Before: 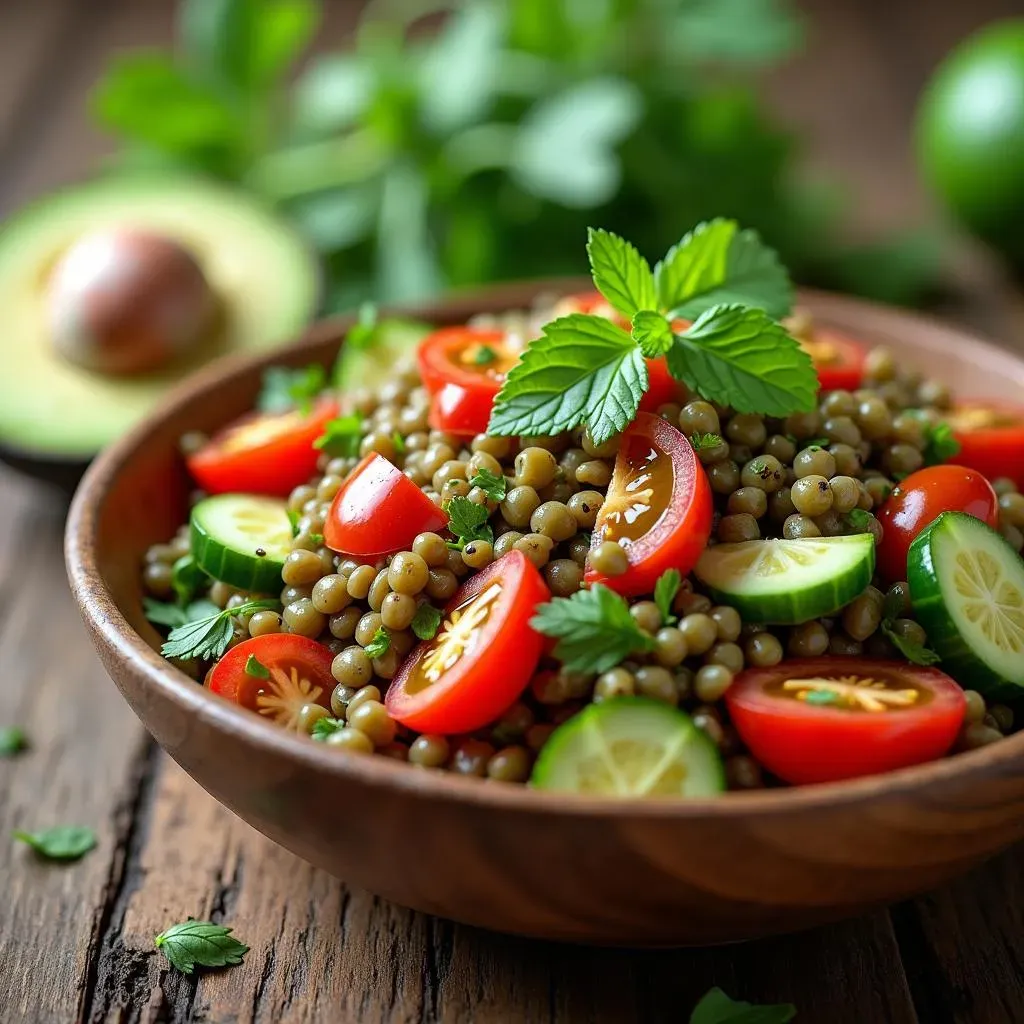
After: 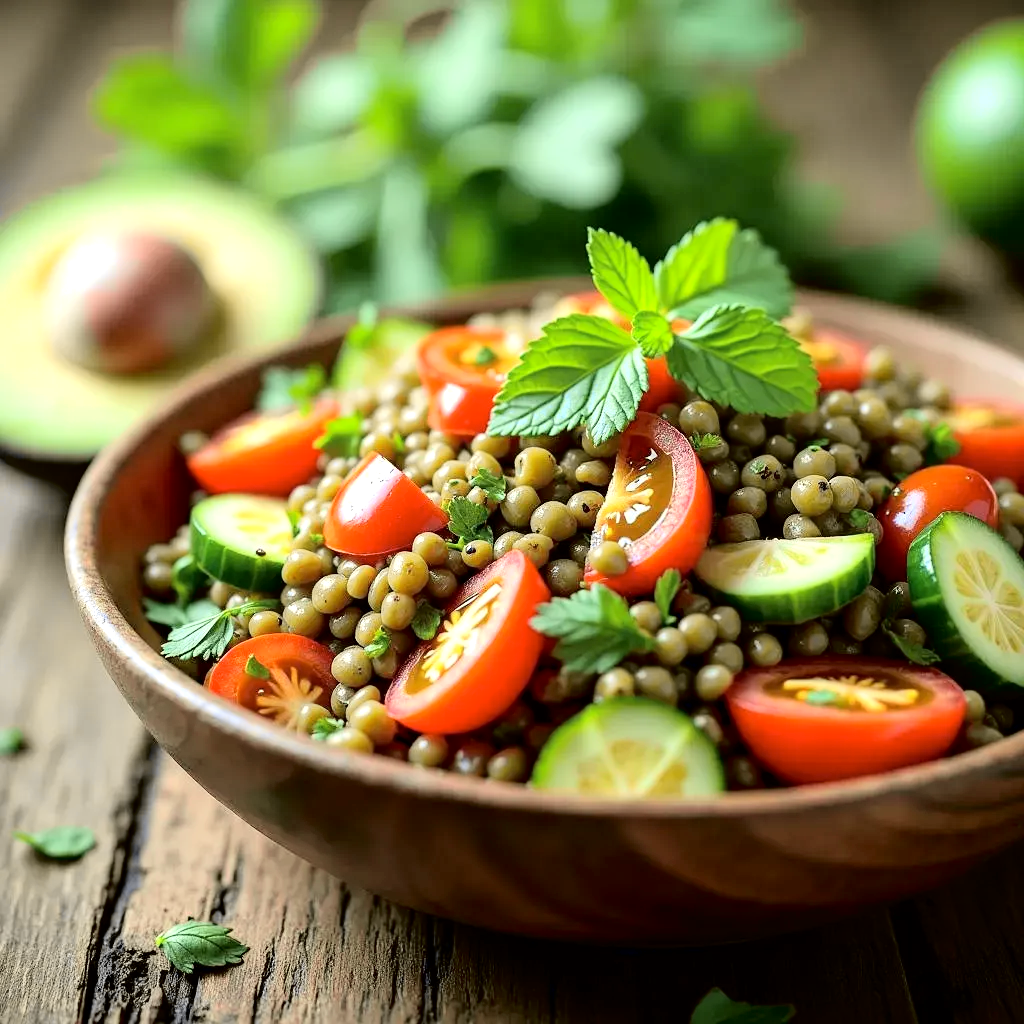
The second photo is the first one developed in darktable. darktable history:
tone curve: curves: ch0 [(0.017, 0) (0.122, 0.046) (0.295, 0.297) (0.449, 0.505) (0.559, 0.629) (0.729, 0.796) (0.879, 0.898) (1, 0.97)]; ch1 [(0, 0) (0.393, 0.4) (0.447, 0.447) (0.485, 0.497) (0.522, 0.503) (0.539, 0.52) (0.606, 0.6) (0.696, 0.679) (1, 1)]; ch2 [(0, 0) (0.369, 0.388) (0.449, 0.431) (0.499, 0.501) (0.516, 0.536) (0.604, 0.599) (0.741, 0.763) (1, 1)], color space Lab, independent channels, preserve colors none
exposure: black level correction 0, exposure 0.499 EV, compensate highlight preservation false
